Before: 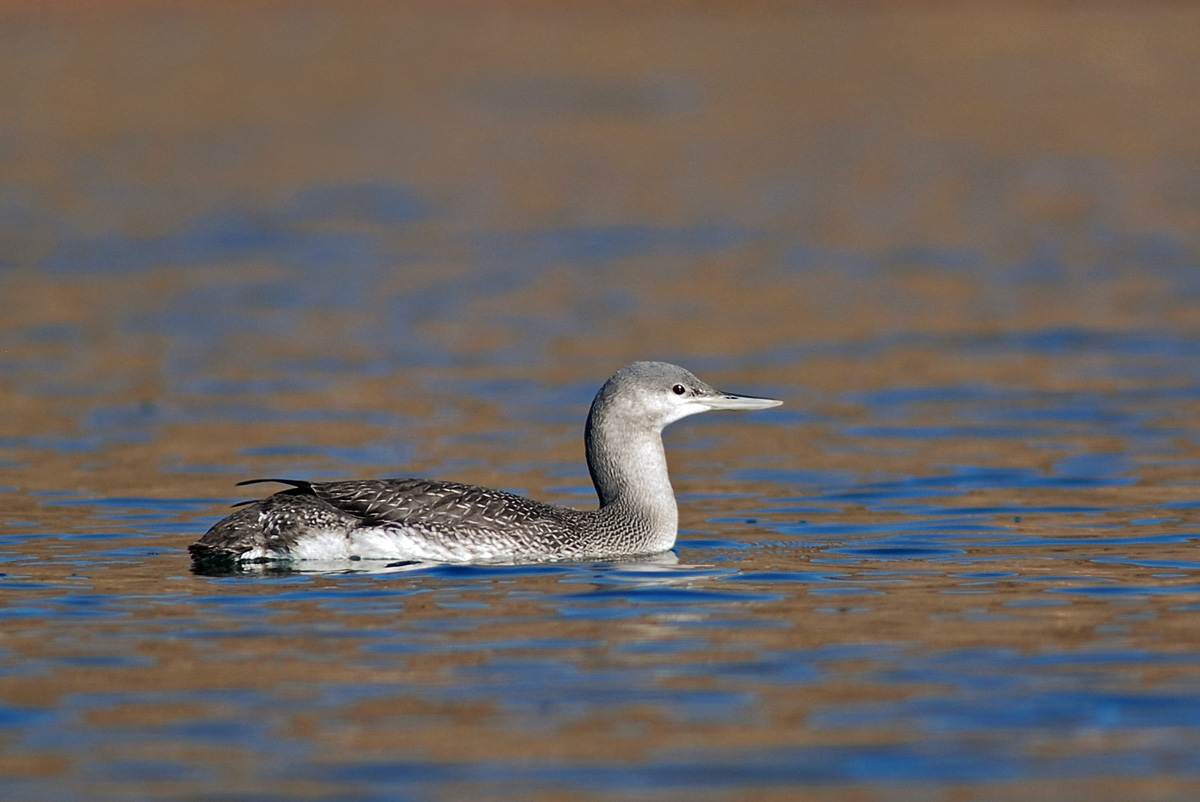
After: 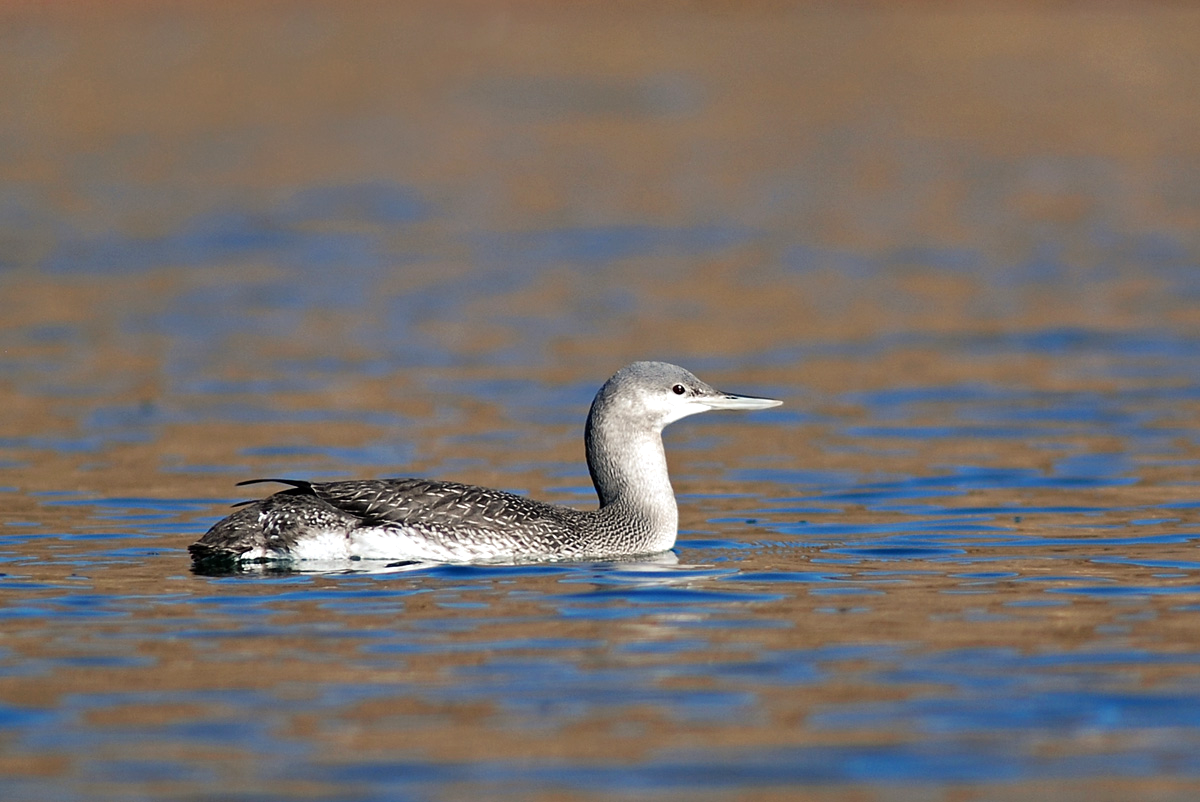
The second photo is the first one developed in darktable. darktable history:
tone equalizer: -8 EV -0.405 EV, -7 EV -0.386 EV, -6 EV -0.365 EV, -5 EV -0.193 EV, -3 EV 0.25 EV, -2 EV 0.33 EV, -1 EV 0.406 EV, +0 EV 0.441 EV
